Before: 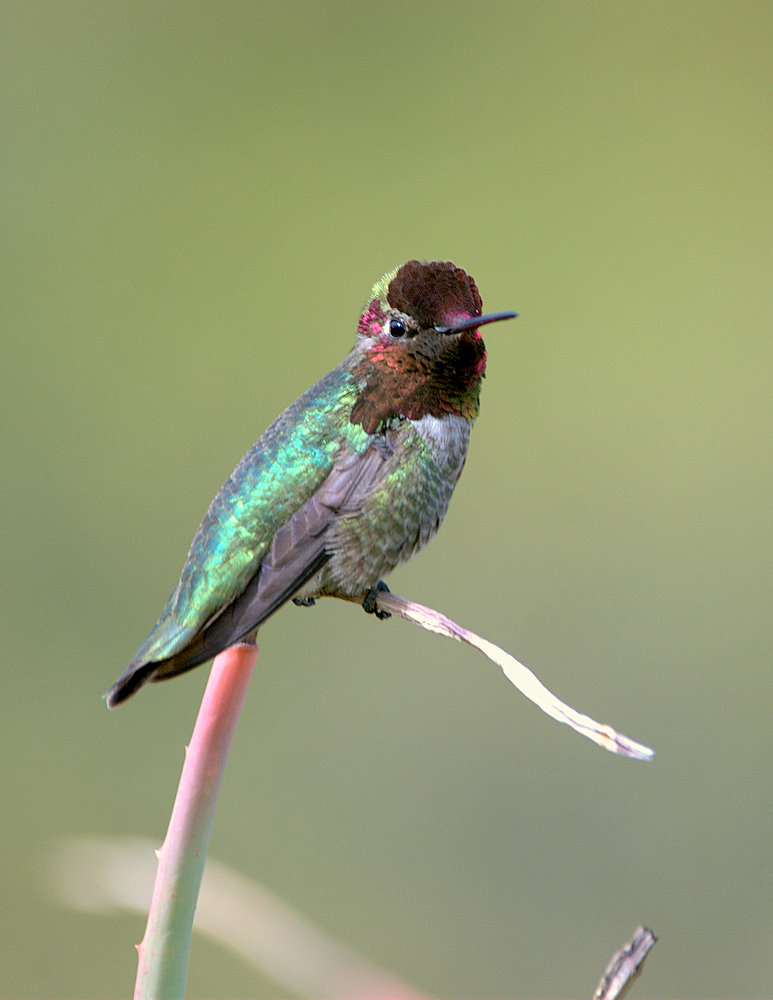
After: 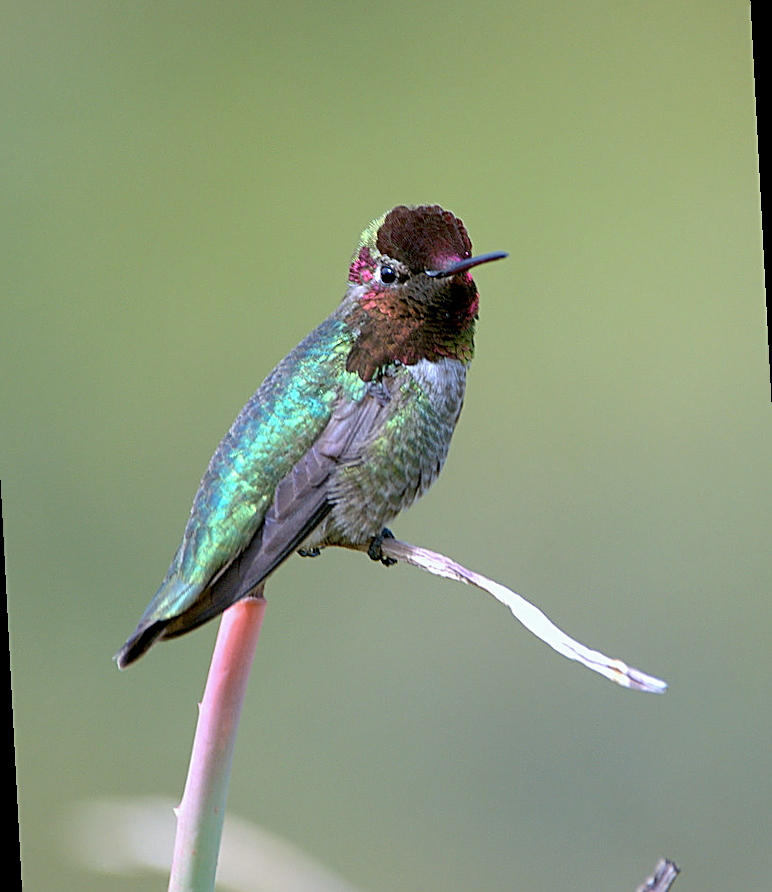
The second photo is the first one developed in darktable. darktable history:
sharpen: on, module defaults
white balance: red 0.954, blue 1.079
rotate and perspective: rotation -3°, crop left 0.031, crop right 0.968, crop top 0.07, crop bottom 0.93
